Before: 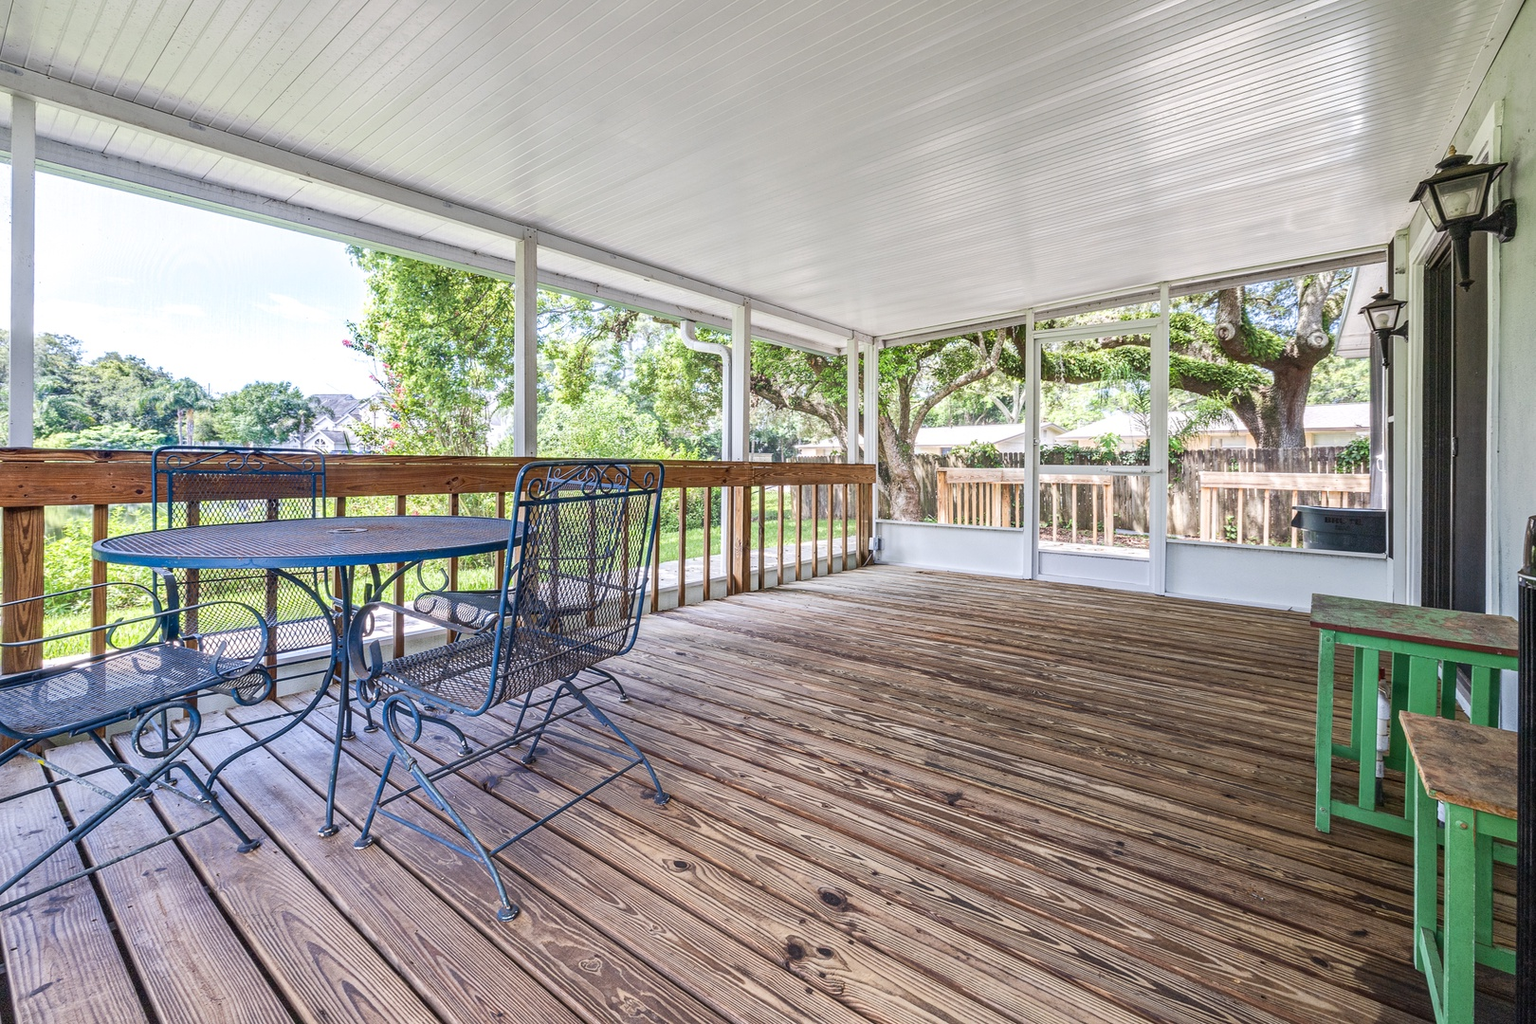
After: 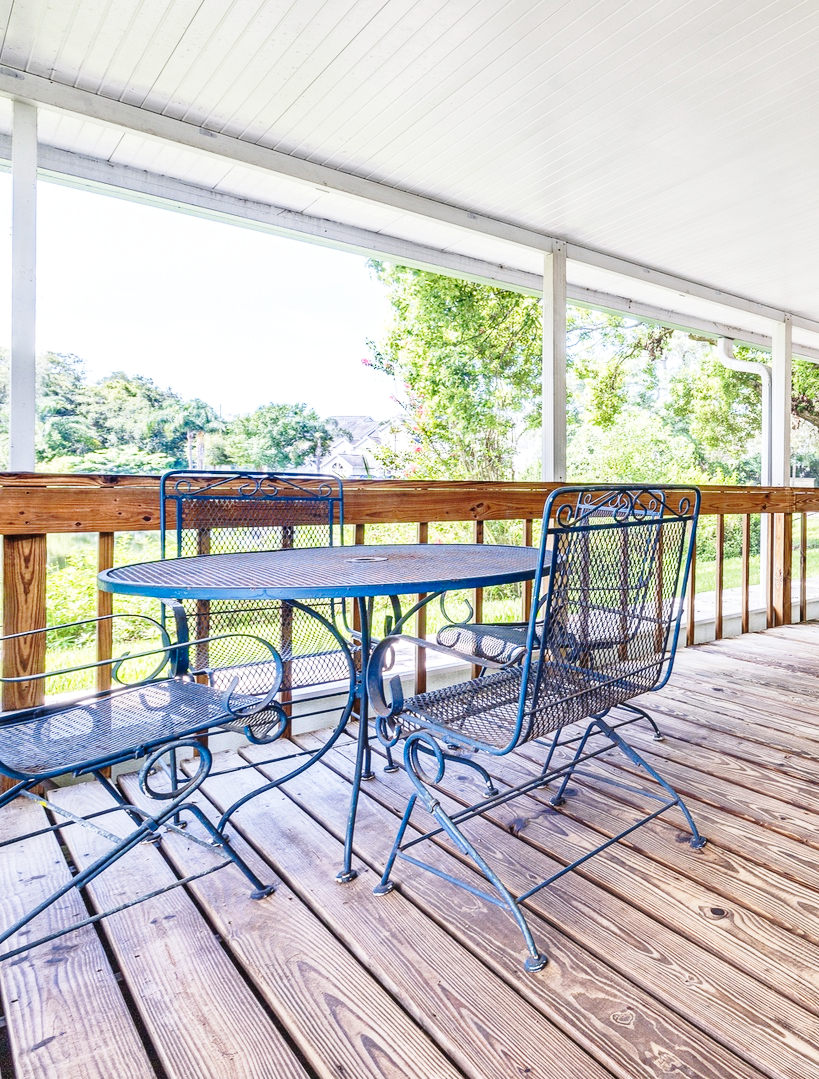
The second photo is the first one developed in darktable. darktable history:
base curve: curves: ch0 [(0, 0) (0.028, 0.03) (0.121, 0.232) (0.46, 0.748) (0.859, 0.968) (1, 1)], preserve colors none
tone equalizer: mask exposure compensation -0.487 EV
crop and rotate: left 0.031%, top 0%, right 49.389%
